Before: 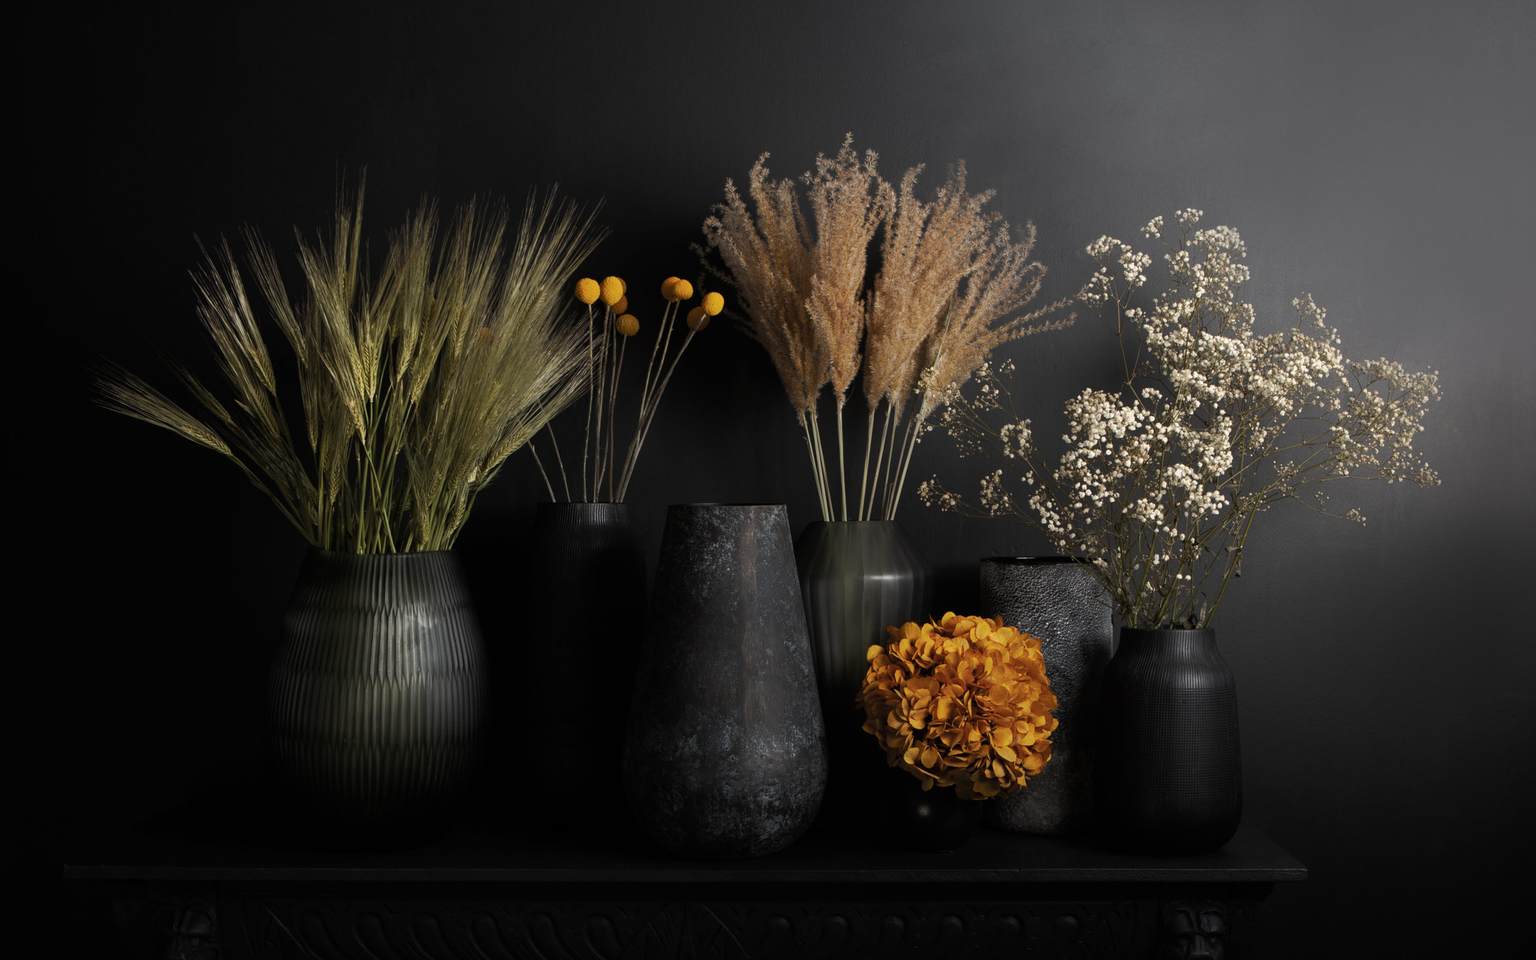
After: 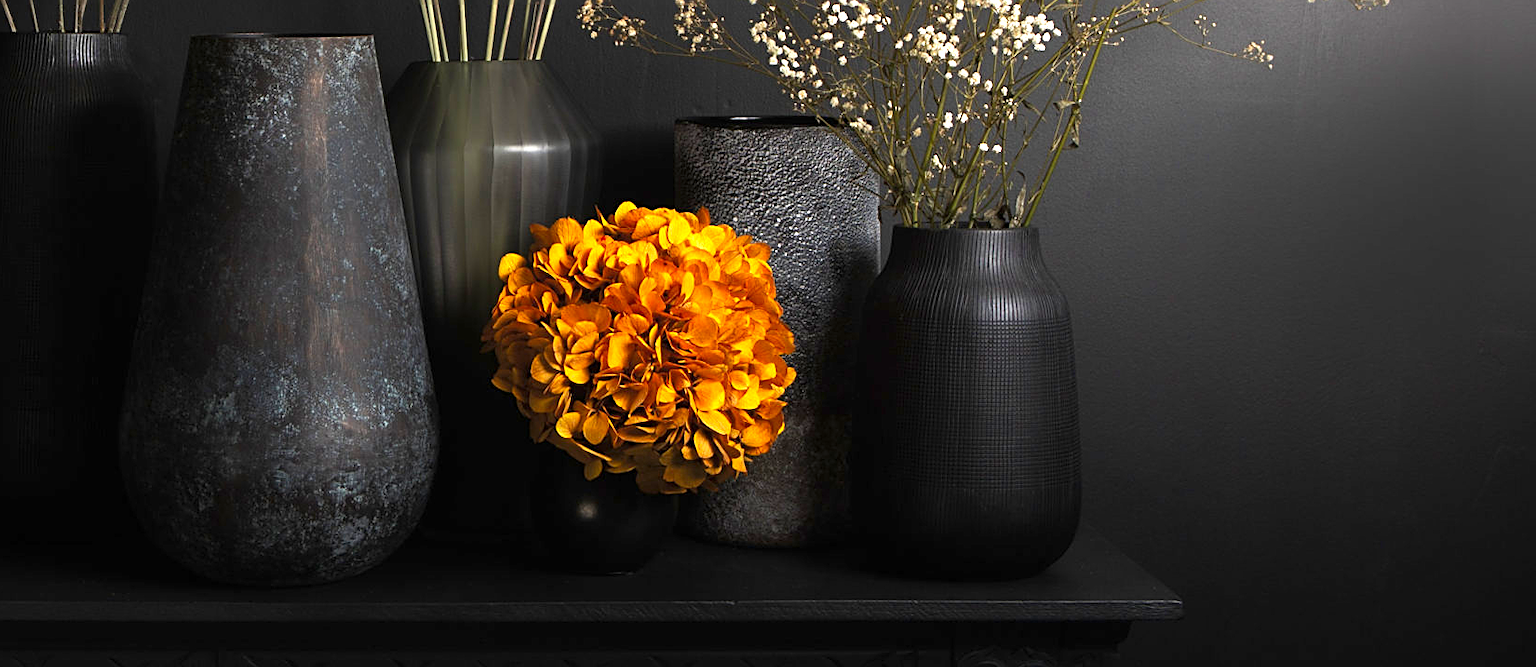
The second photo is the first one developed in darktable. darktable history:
exposure: black level correction 0, exposure 1.1 EV, compensate highlight preservation false
sharpen: on, module defaults
crop and rotate: left 35.509%, top 50.238%, bottom 4.934%
color zones: curves: ch0 [(0, 0.613) (0.01, 0.613) (0.245, 0.448) (0.498, 0.529) (0.642, 0.665) (0.879, 0.777) (0.99, 0.613)]; ch1 [(0, 0) (0.143, 0) (0.286, 0) (0.429, 0) (0.571, 0) (0.714, 0) (0.857, 0)], mix -138.01%
